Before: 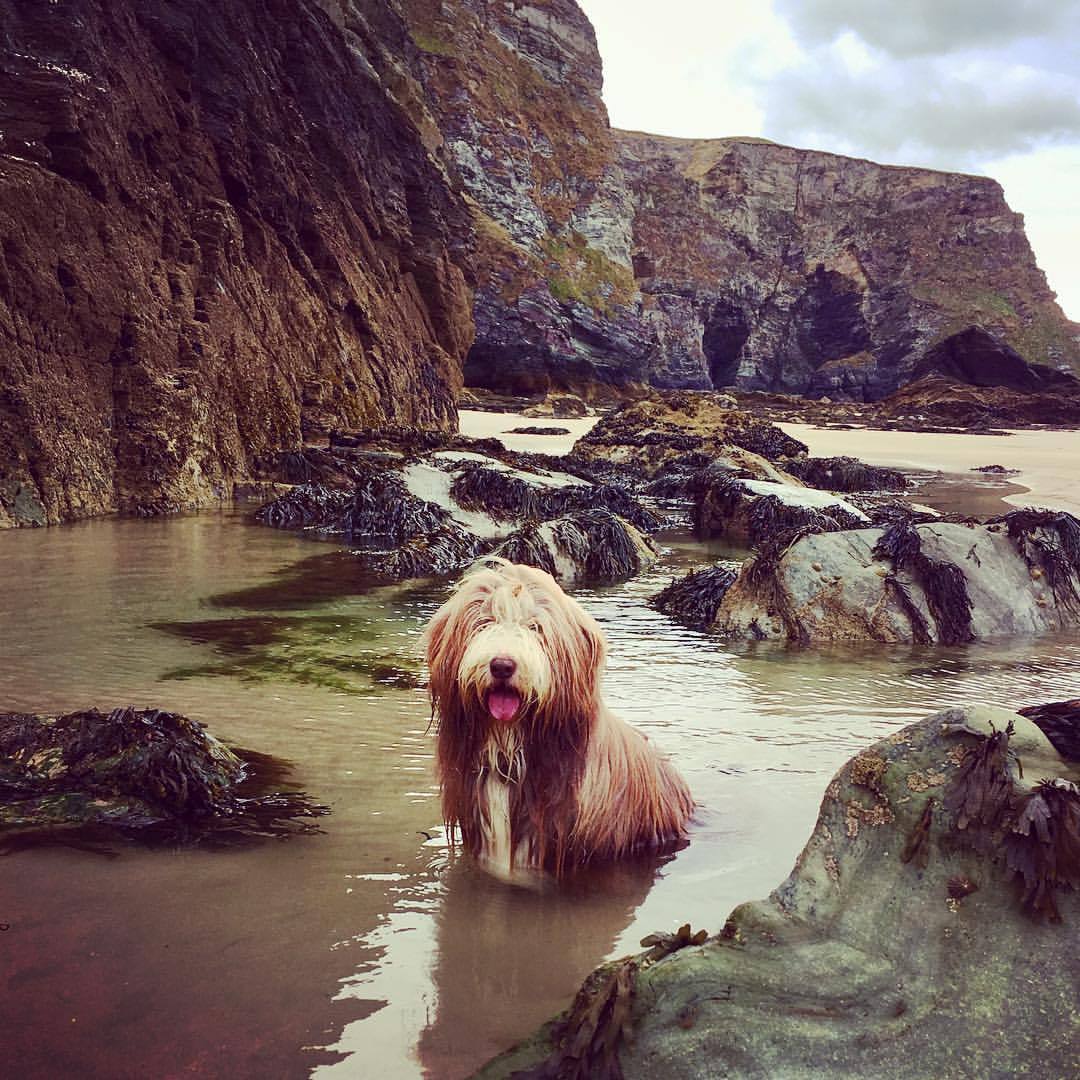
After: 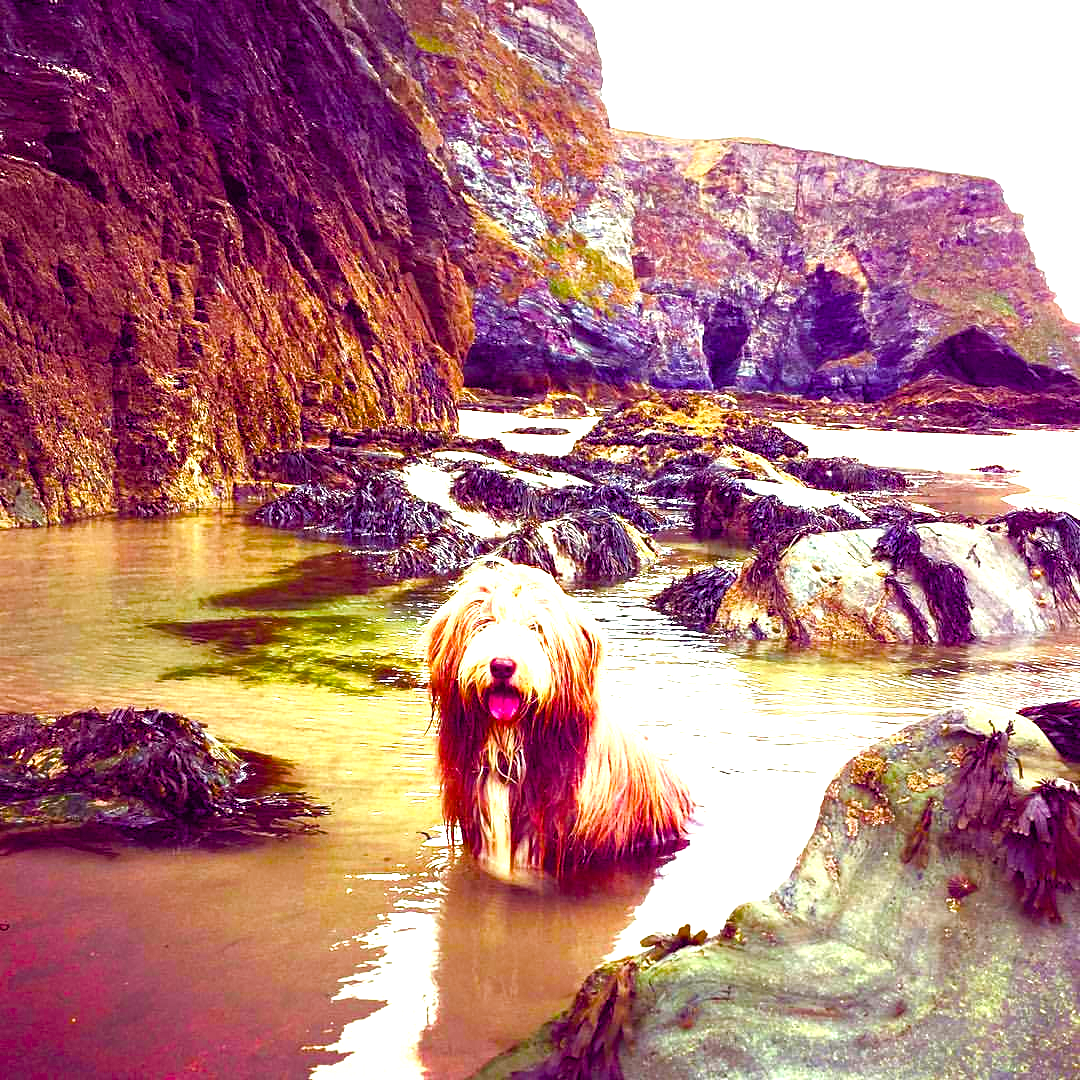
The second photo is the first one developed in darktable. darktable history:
color balance rgb: linear chroma grading › shadows 10%, linear chroma grading › highlights 10%, linear chroma grading › global chroma 15%, linear chroma grading › mid-tones 15%, perceptual saturation grading › global saturation 40%, perceptual saturation grading › highlights -25%, perceptual saturation grading › mid-tones 35%, perceptual saturation grading › shadows 35%, perceptual brilliance grading › global brilliance 11.29%, global vibrance 11.29%
exposure: black level correction 0.001, exposure 1.129 EV, compensate exposure bias true, compensate highlight preservation false
